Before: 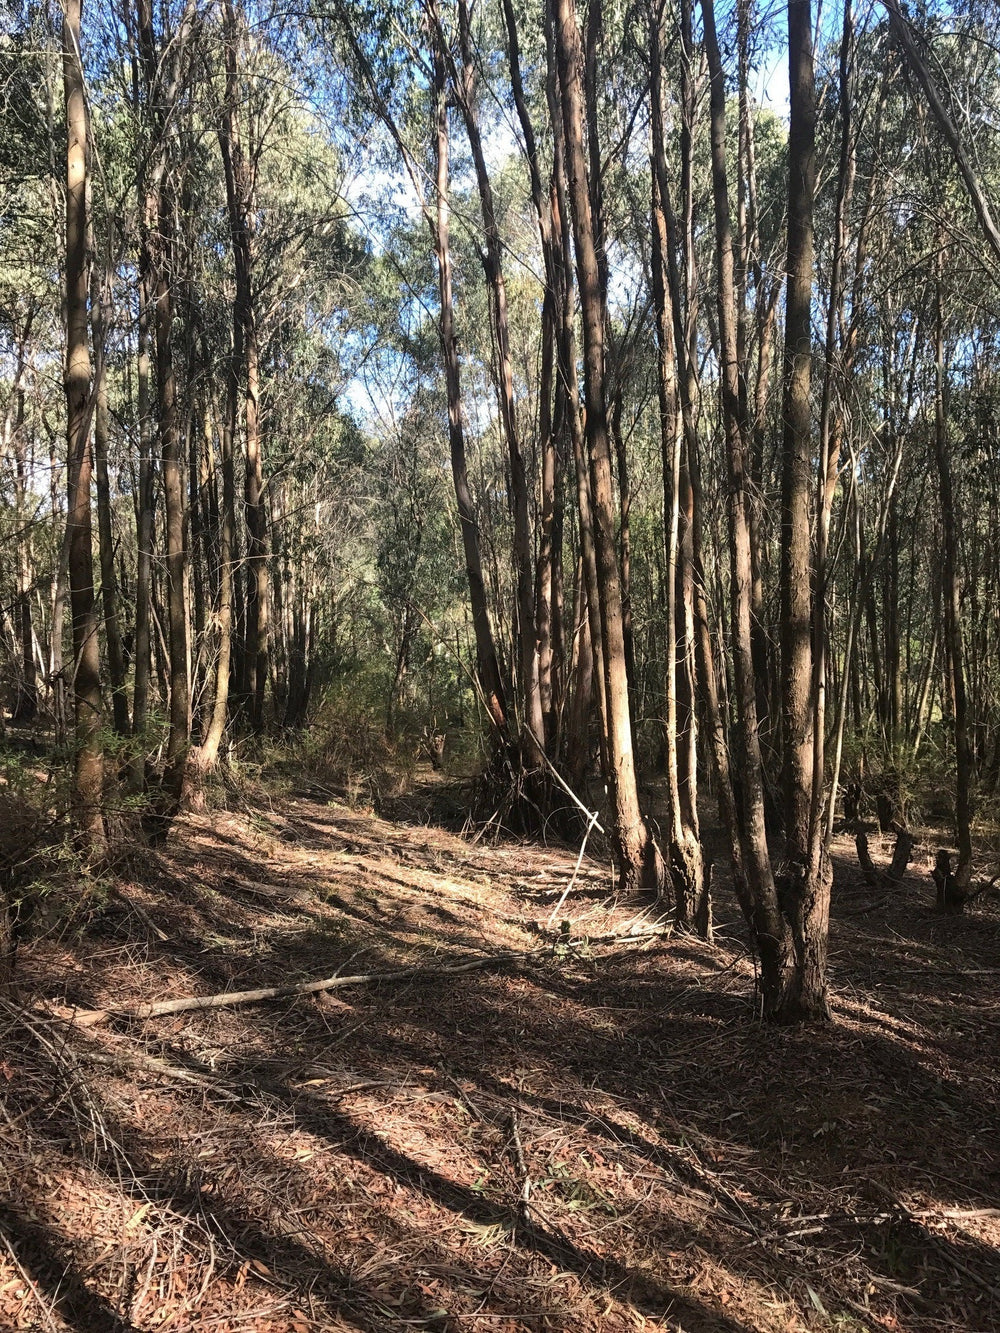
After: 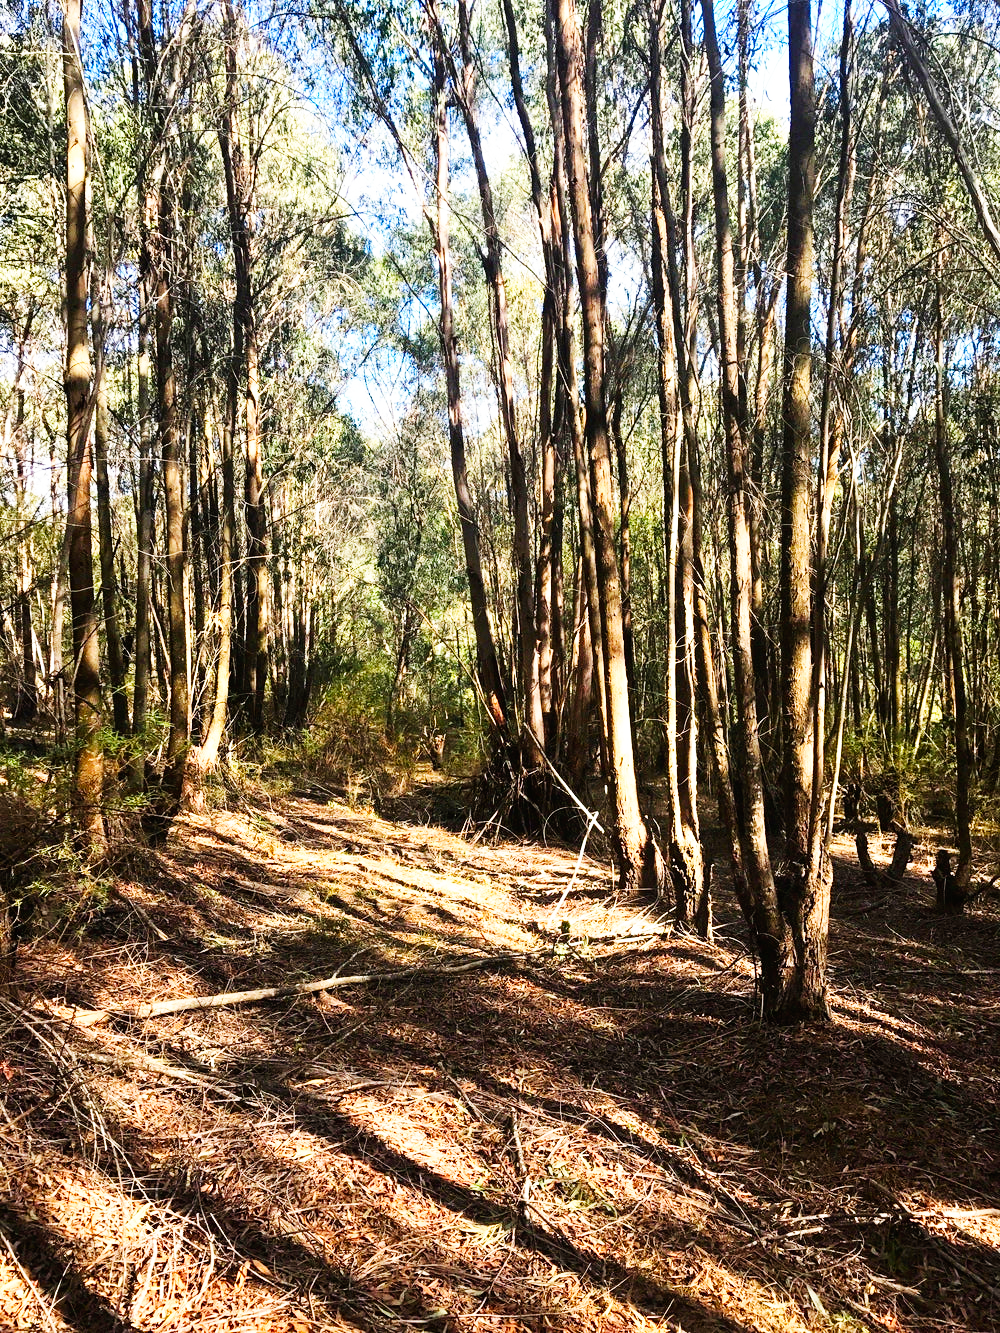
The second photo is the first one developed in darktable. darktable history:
color balance rgb: perceptual saturation grading › global saturation 30%, global vibrance 20%
base curve: curves: ch0 [(0, 0) (0.007, 0.004) (0.027, 0.03) (0.046, 0.07) (0.207, 0.54) (0.442, 0.872) (0.673, 0.972) (1, 1)], preserve colors none
